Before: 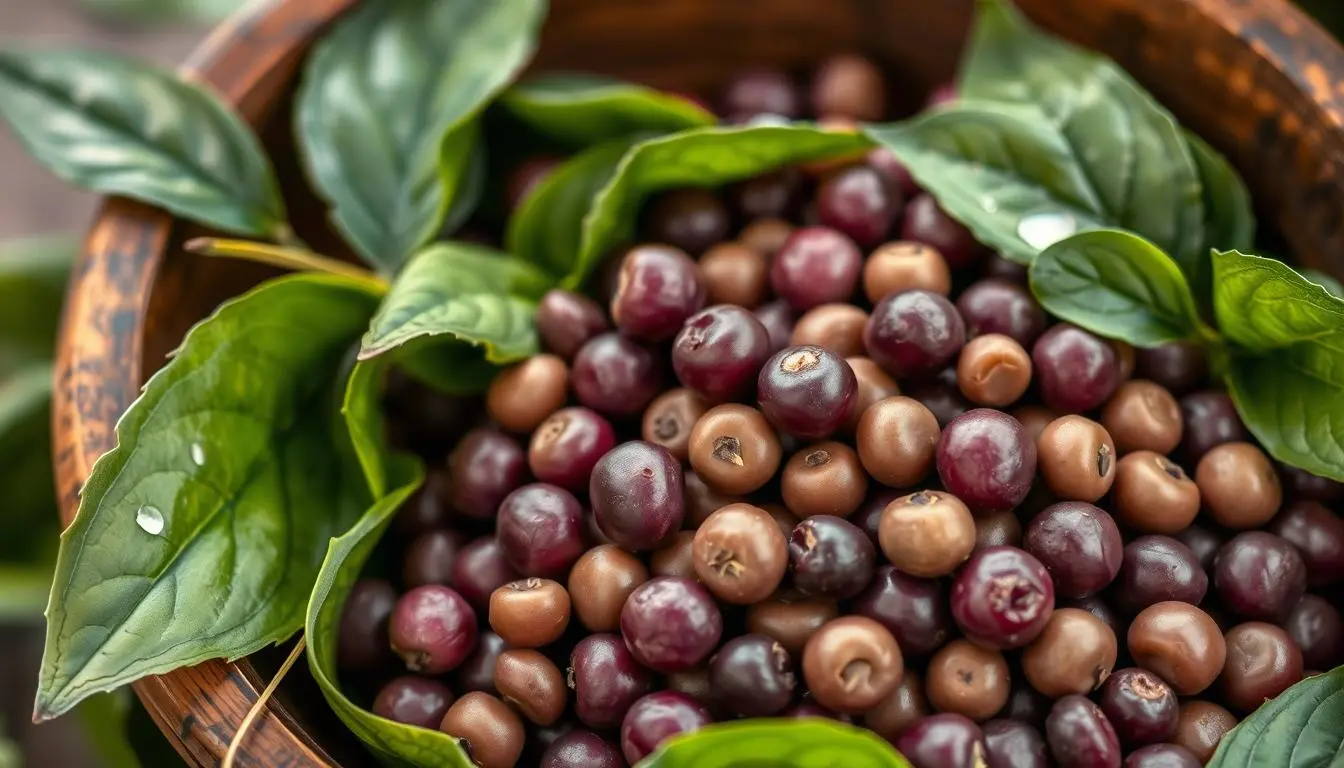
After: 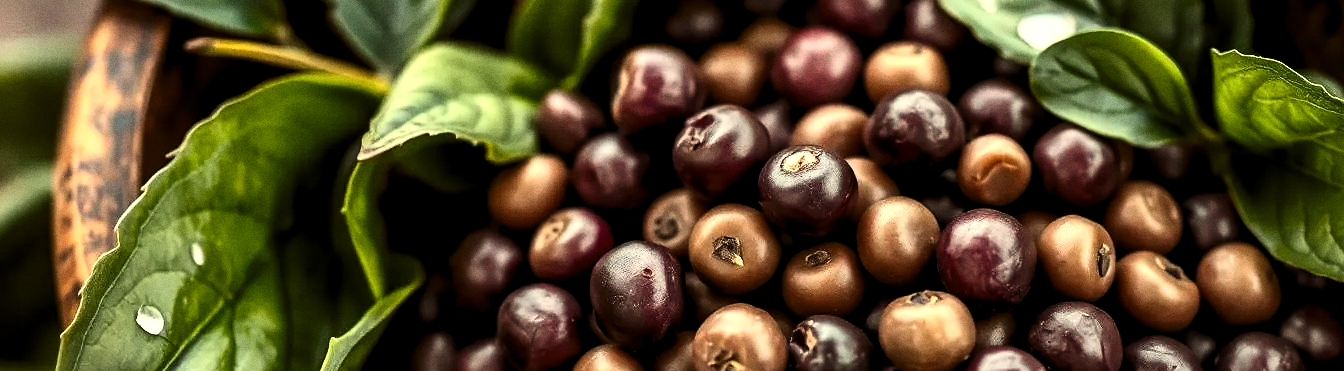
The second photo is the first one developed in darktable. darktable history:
grain: coarseness 0.47 ISO
exposure: exposure -0.177 EV, compensate highlight preservation false
color balance: lift [1.005, 1.002, 0.998, 0.998], gamma [1, 1.021, 1.02, 0.979], gain [0.923, 1.066, 1.056, 0.934]
crop and rotate: top 26.056%, bottom 25.543%
levels: levels [0.055, 0.477, 0.9]
contrast brightness saturation: contrast 0.28
white balance: red 1.009, blue 0.985
sharpen: radius 1, threshold 1
